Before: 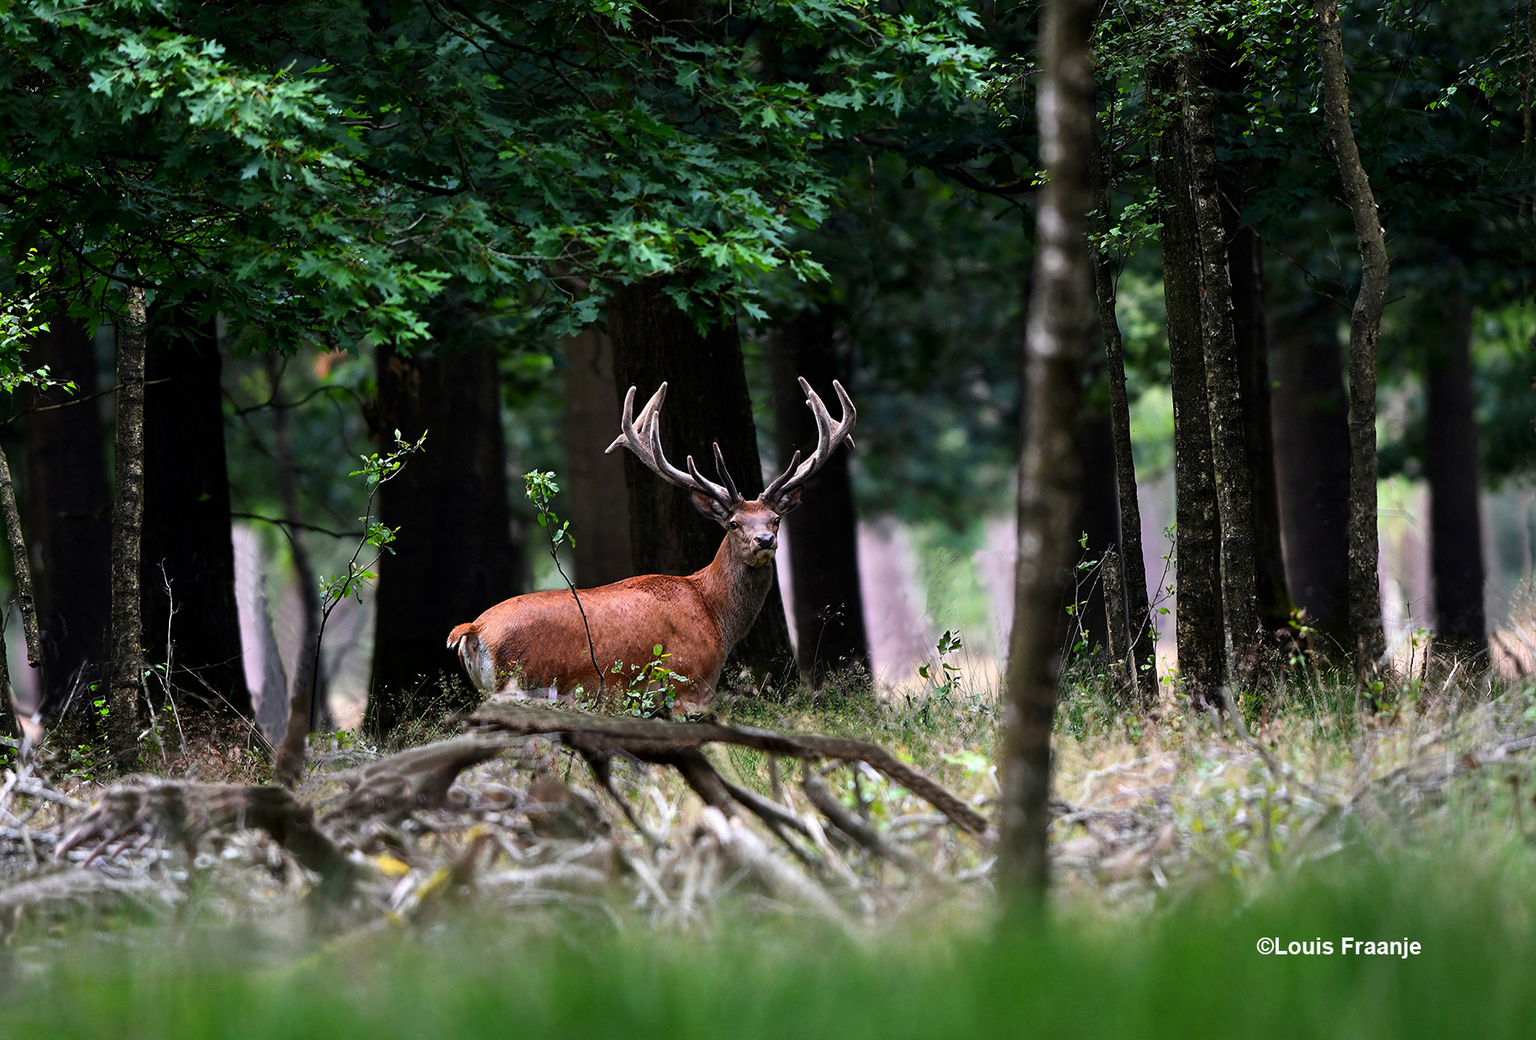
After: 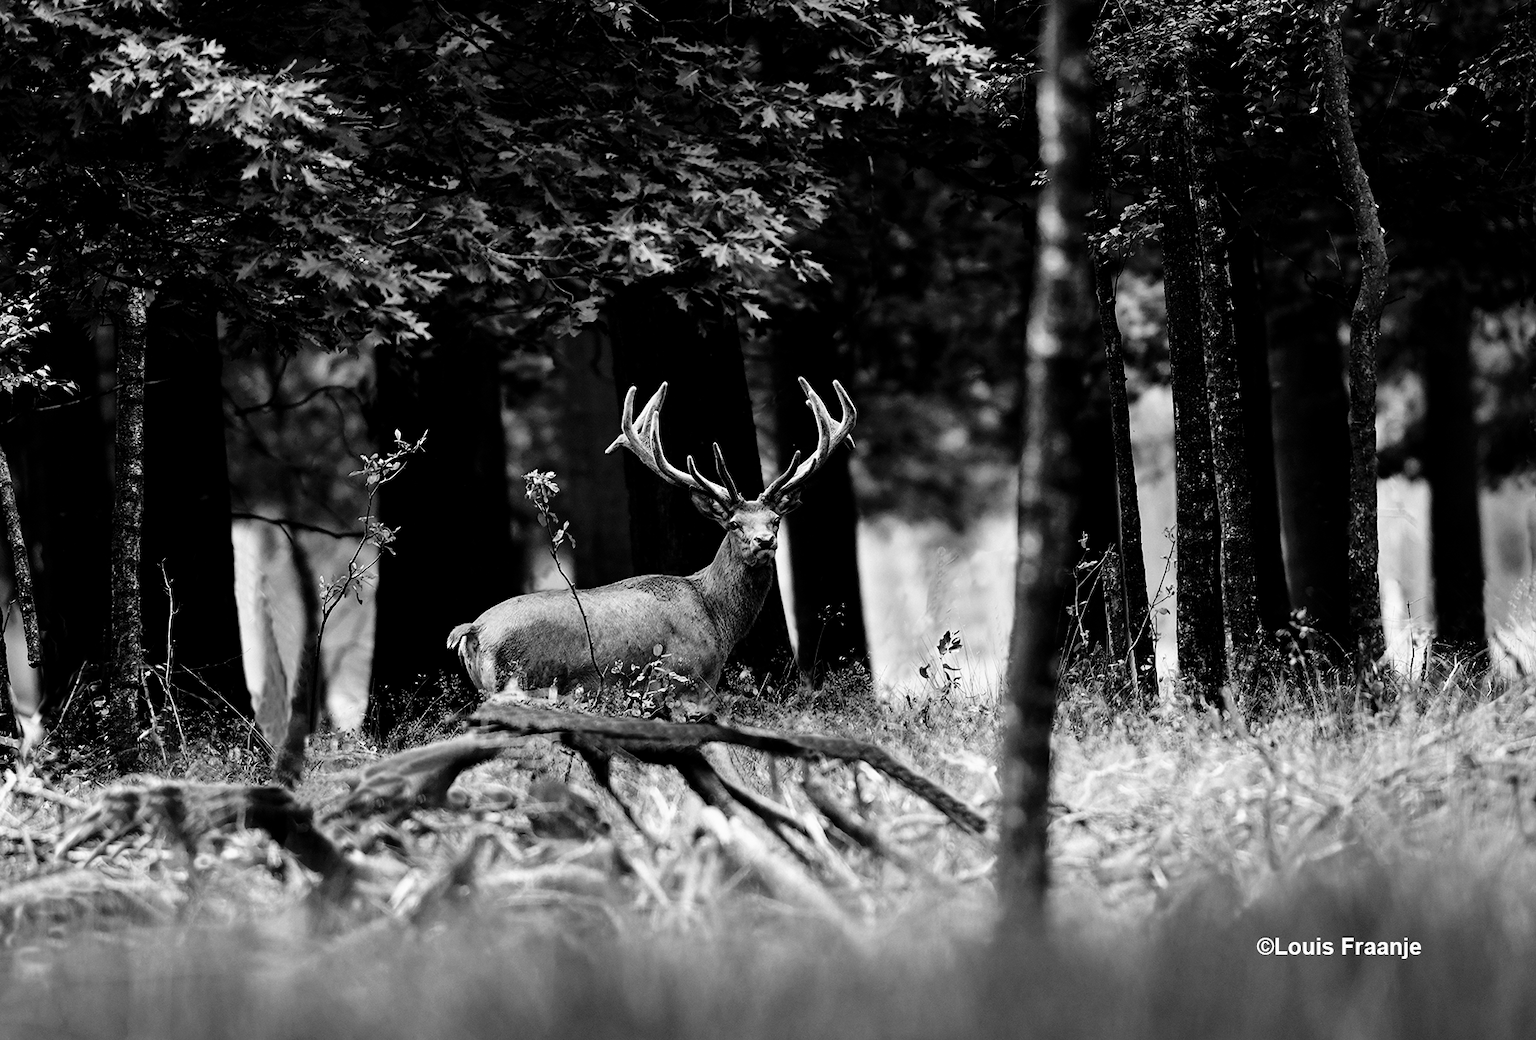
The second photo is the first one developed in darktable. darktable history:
contrast brightness saturation: contrast 0.1, brightness 0.3, saturation 0.14
white balance: red 1.045, blue 0.932
color calibration: output gray [0.253, 0.26, 0.487, 0], gray › normalize channels true, illuminant same as pipeline (D50), adaptation XYZ, x 0.346, y 0.359, gamut compression 0
filmic rgb: black relative exposure -8.7 EV, white relative exposure 2.7 EV, threshold 3 EV, target black luminance 0%, hardness 6.25, latitude 76.53%, contrast 1.326, shadows ↔ highlights balance -0.349%, preserve chrominance no, color science v4 (2020), enable highlight reconstruction true
rgb levels: preserve colors max RGB
